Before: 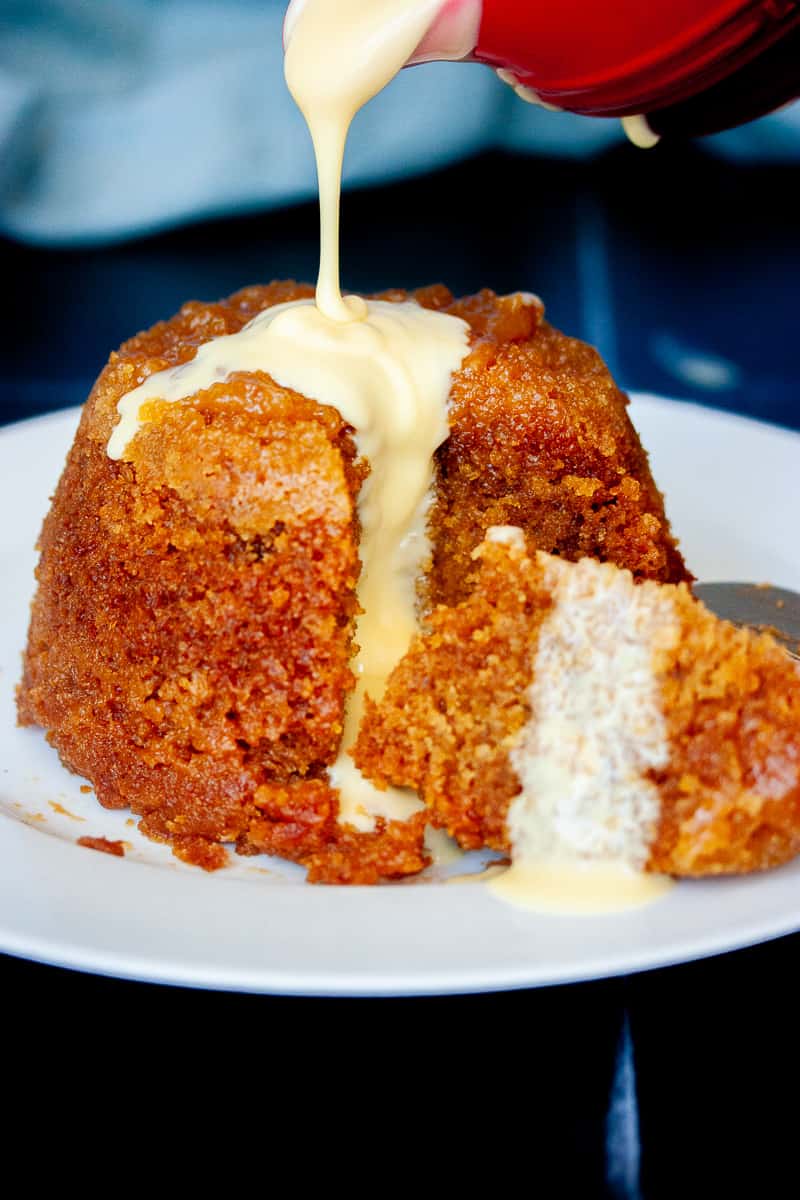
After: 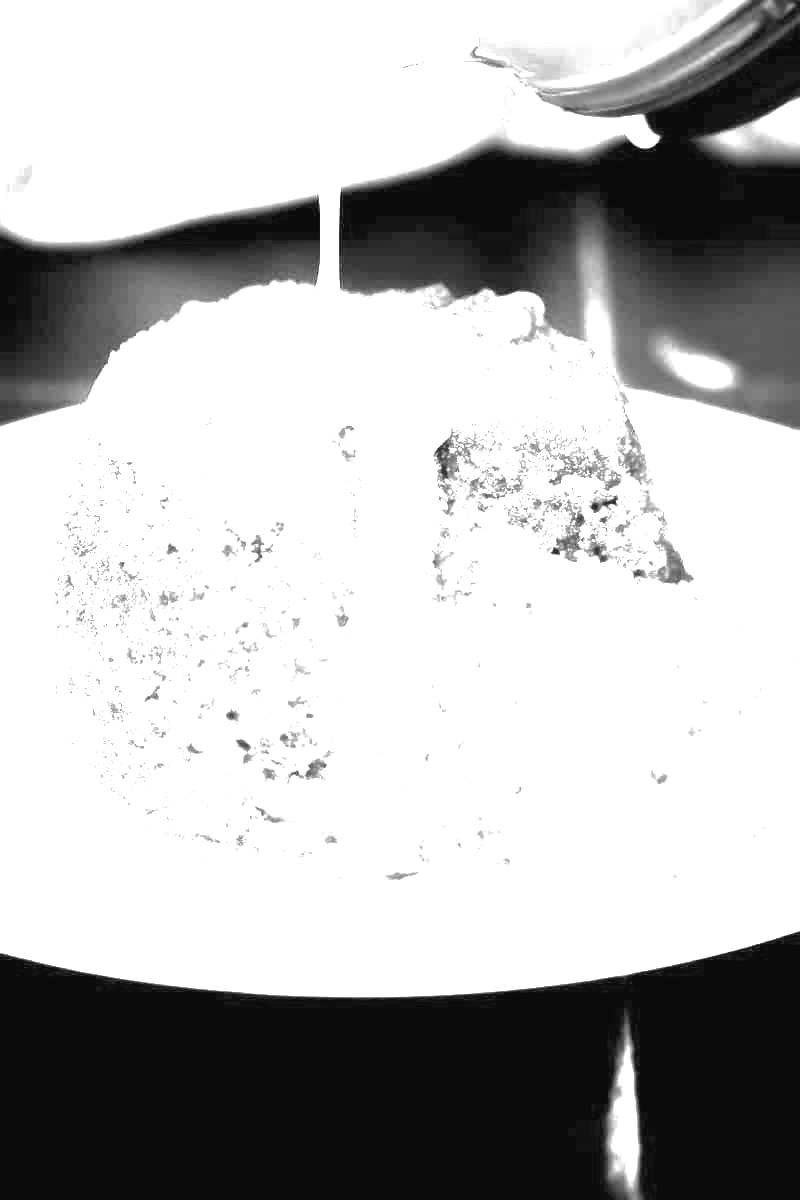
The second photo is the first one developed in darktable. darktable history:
rgb curve: curves: ch0 [(0, 0) (0.175, 0.154) (0.785, 0.663) (1, 1)]
exposure: black level correction 0, exposure 4 EV, compensate exposure bias true, compensate highlight preservation false
white balance: red 0.954, blue 1.079
monochrome: a 32, b 64, size 2.3
